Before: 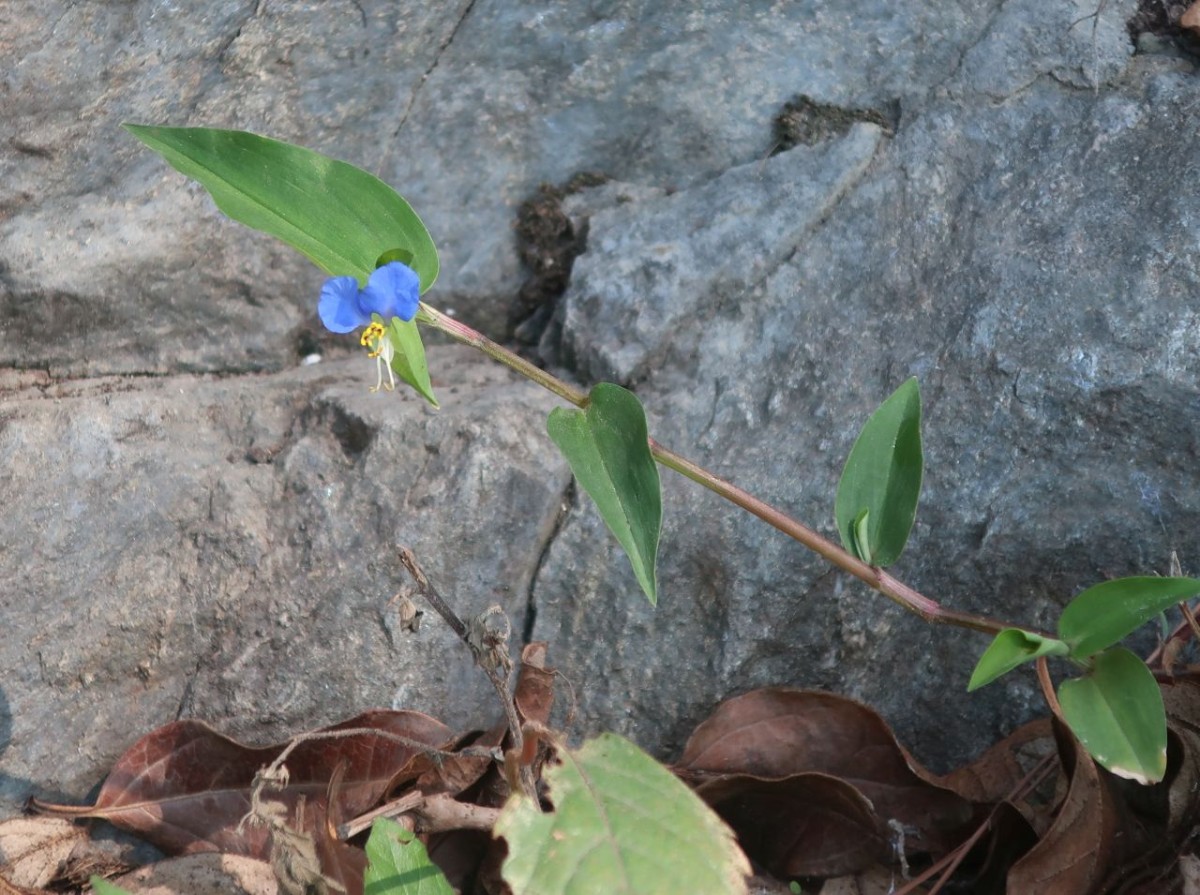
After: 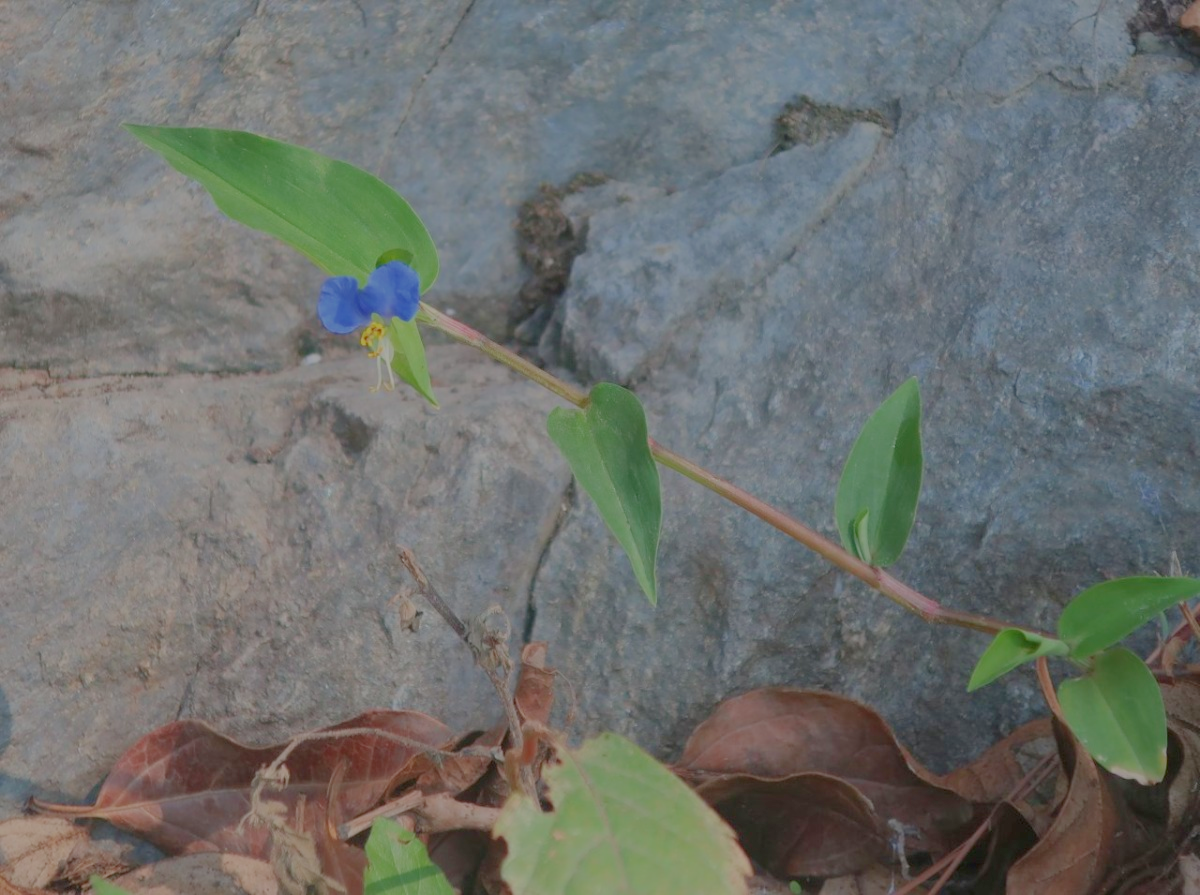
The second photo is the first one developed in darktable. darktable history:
filmic rgb: black relative exposure -15.94 EV, white relative exposure 7.96 EV, threshold 2.94 EV, hardness 4.2, latitude 49.39%, contrast 0.505, color science v4 (2020), enable highlight reconstruction true
